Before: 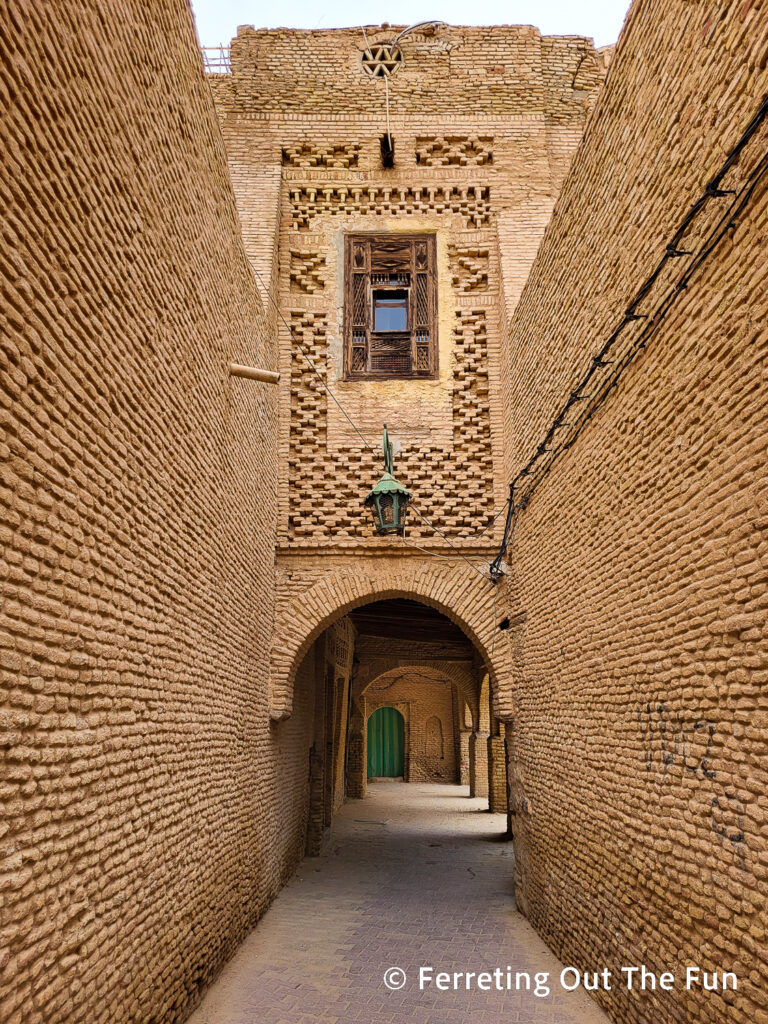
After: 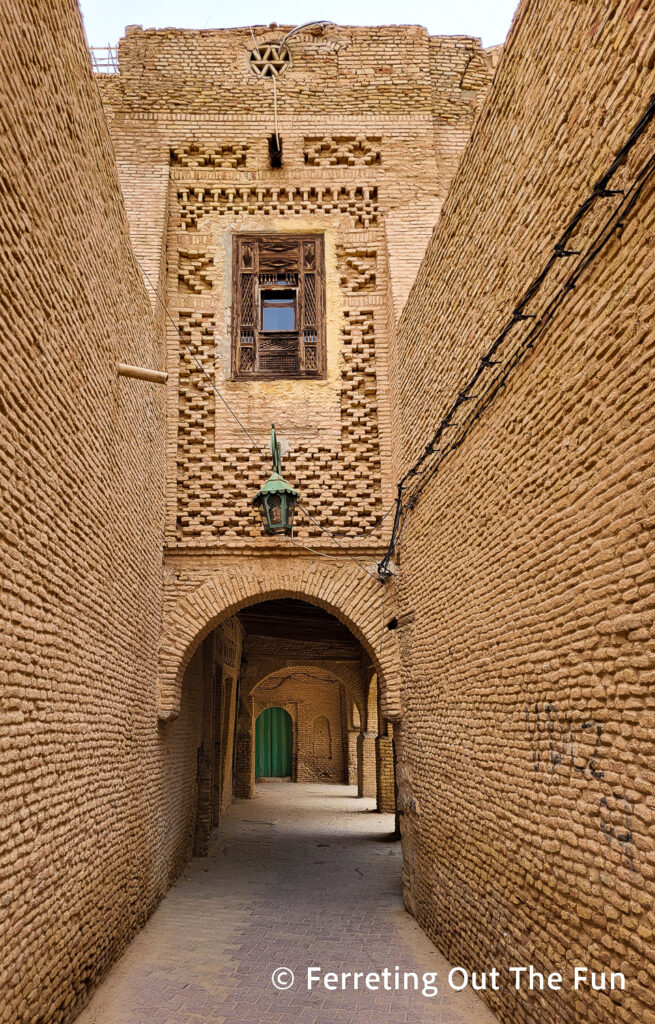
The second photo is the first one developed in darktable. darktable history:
crop and rotate: left 14.666%
